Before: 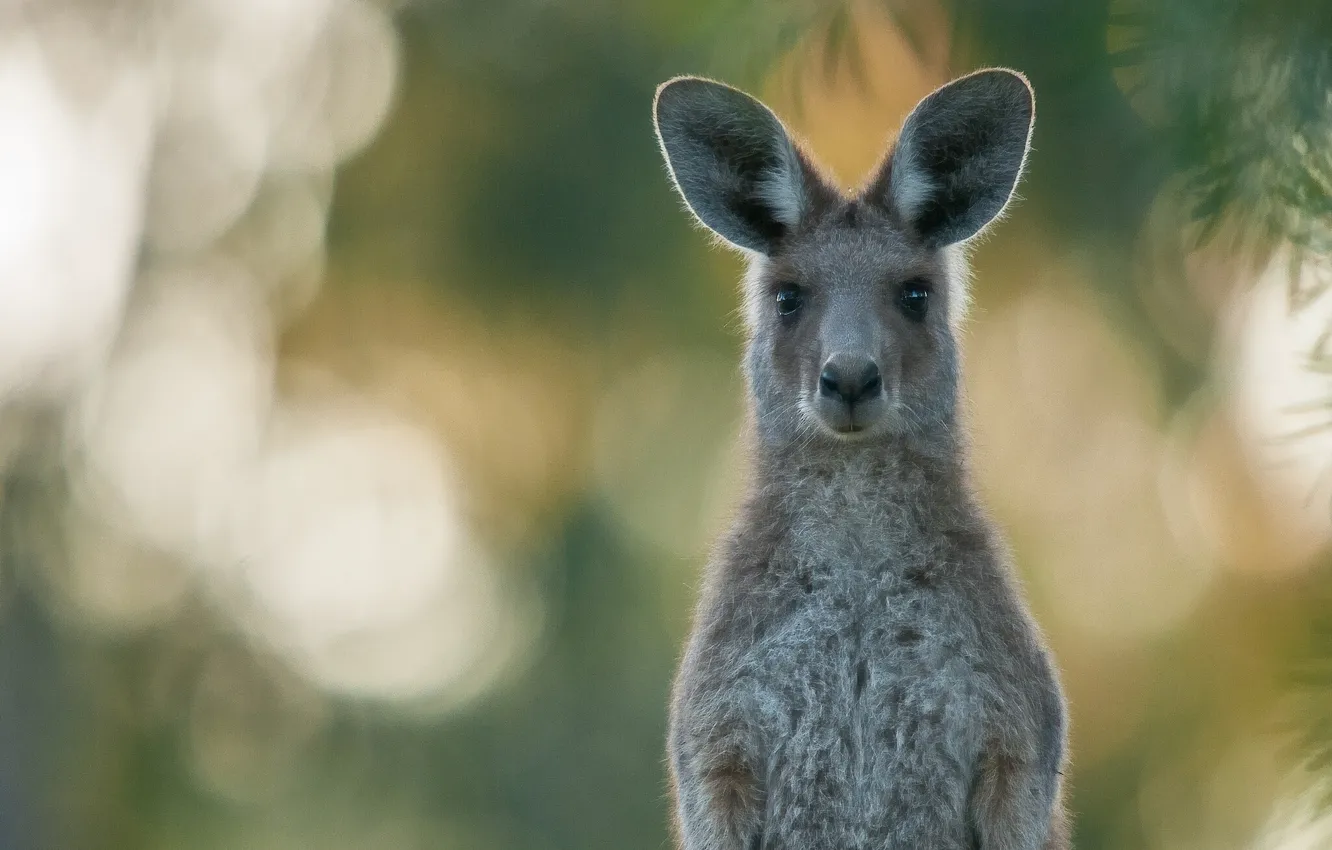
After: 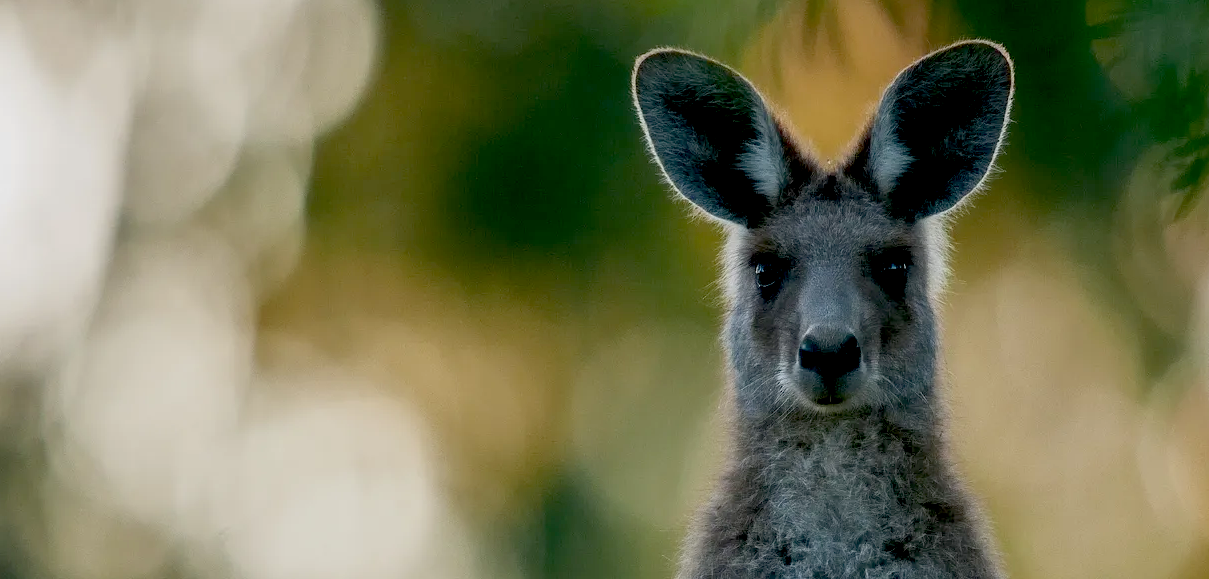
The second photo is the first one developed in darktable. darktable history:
exposure: black level correction 0.045, exposure -0.229 EV, compensate highlight preservation false
crop: left 1.584%, top 3.366%, right 7.639%, bottom 28.498%
